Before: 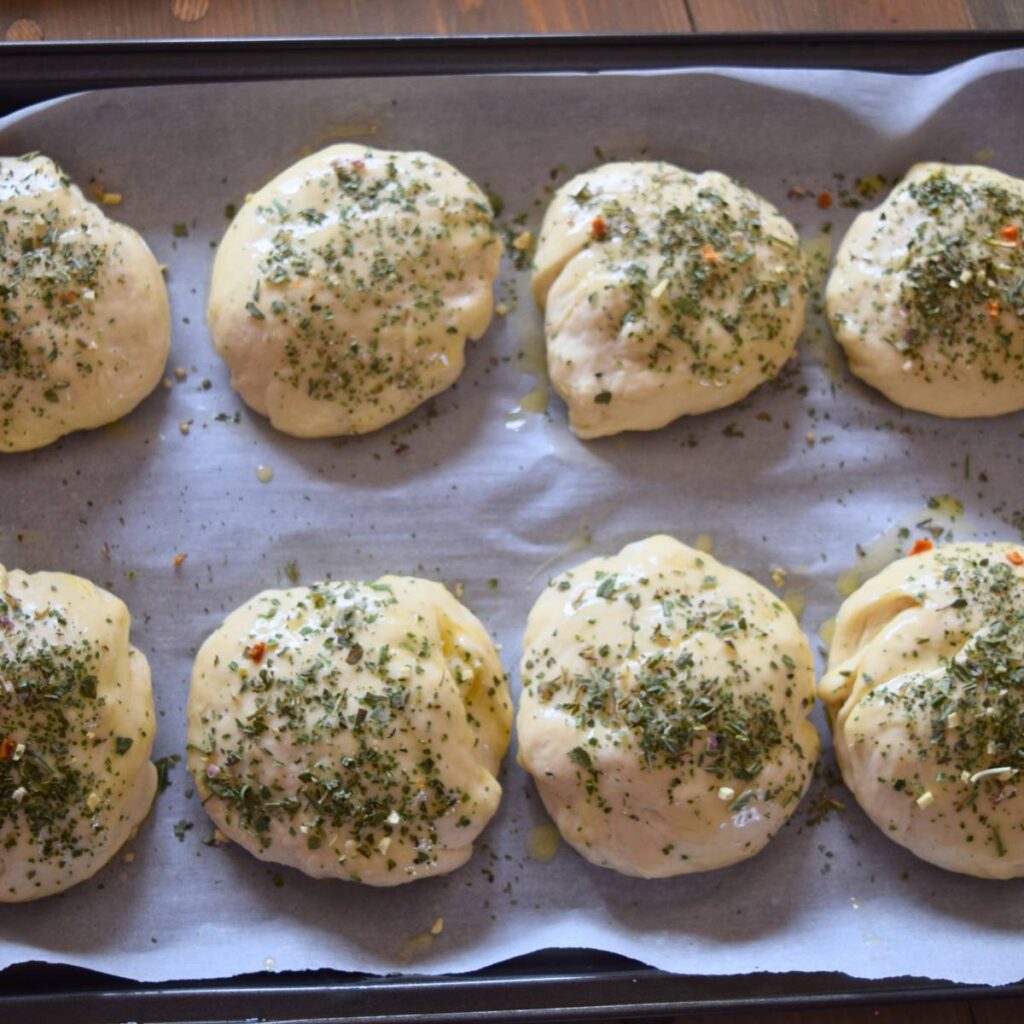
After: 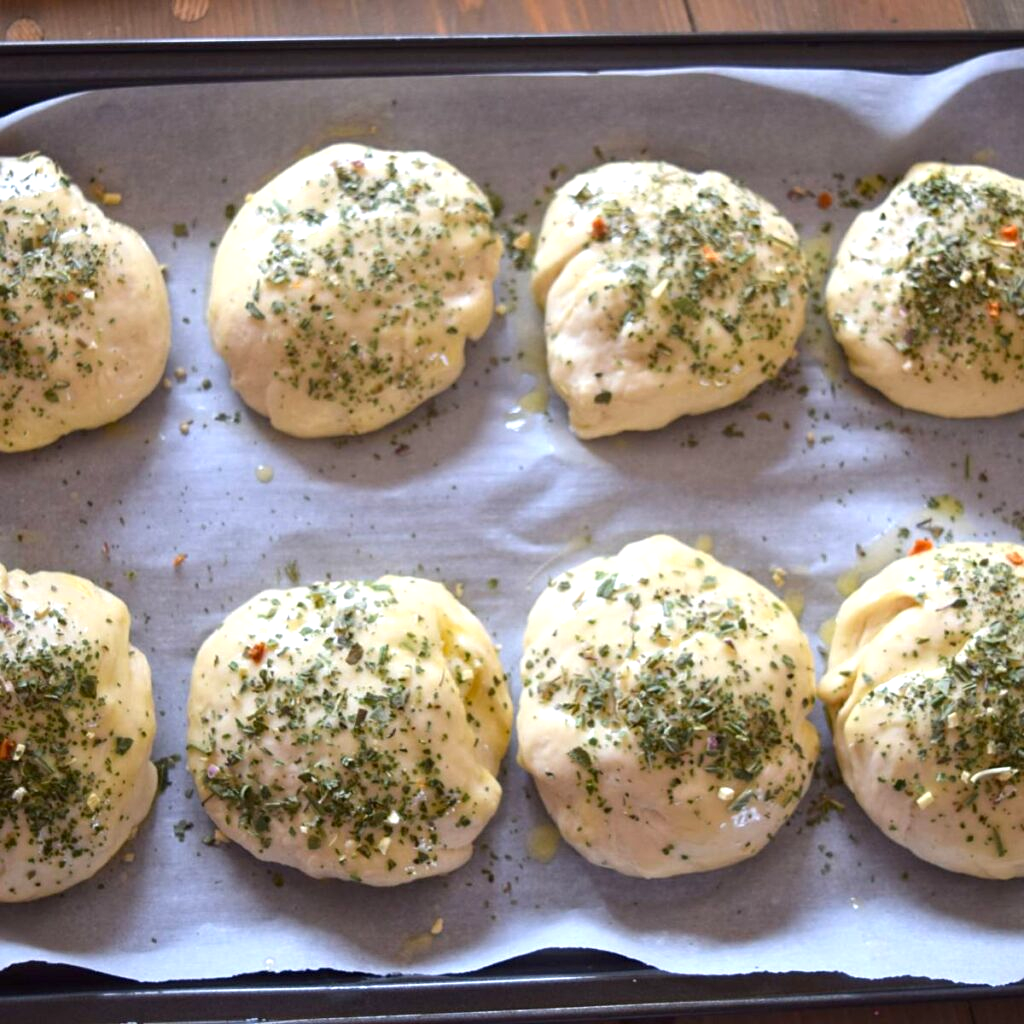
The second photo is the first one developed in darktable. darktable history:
sharpen: amount 0.2
exposure: black level correction 0.001, exposure 0.5 EV, compensate exposure bias true, compensate highlight preservation false
